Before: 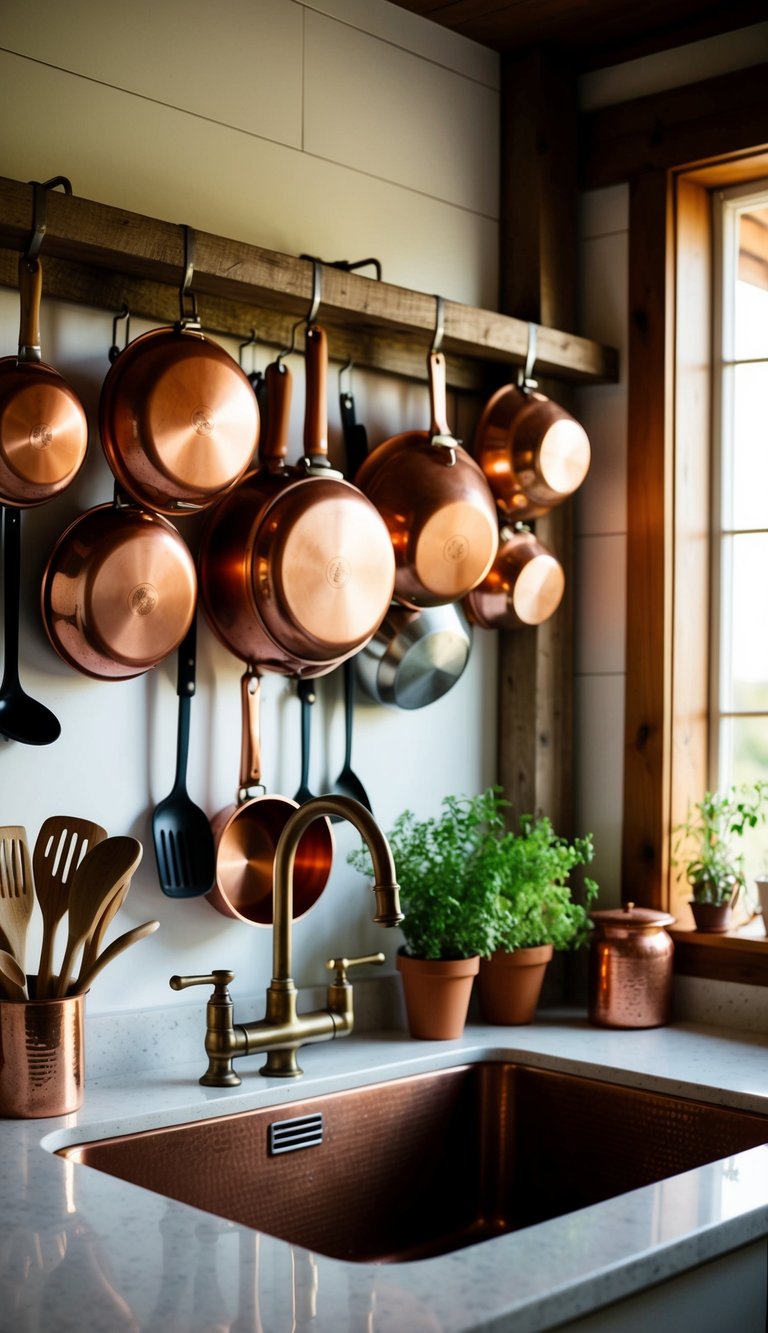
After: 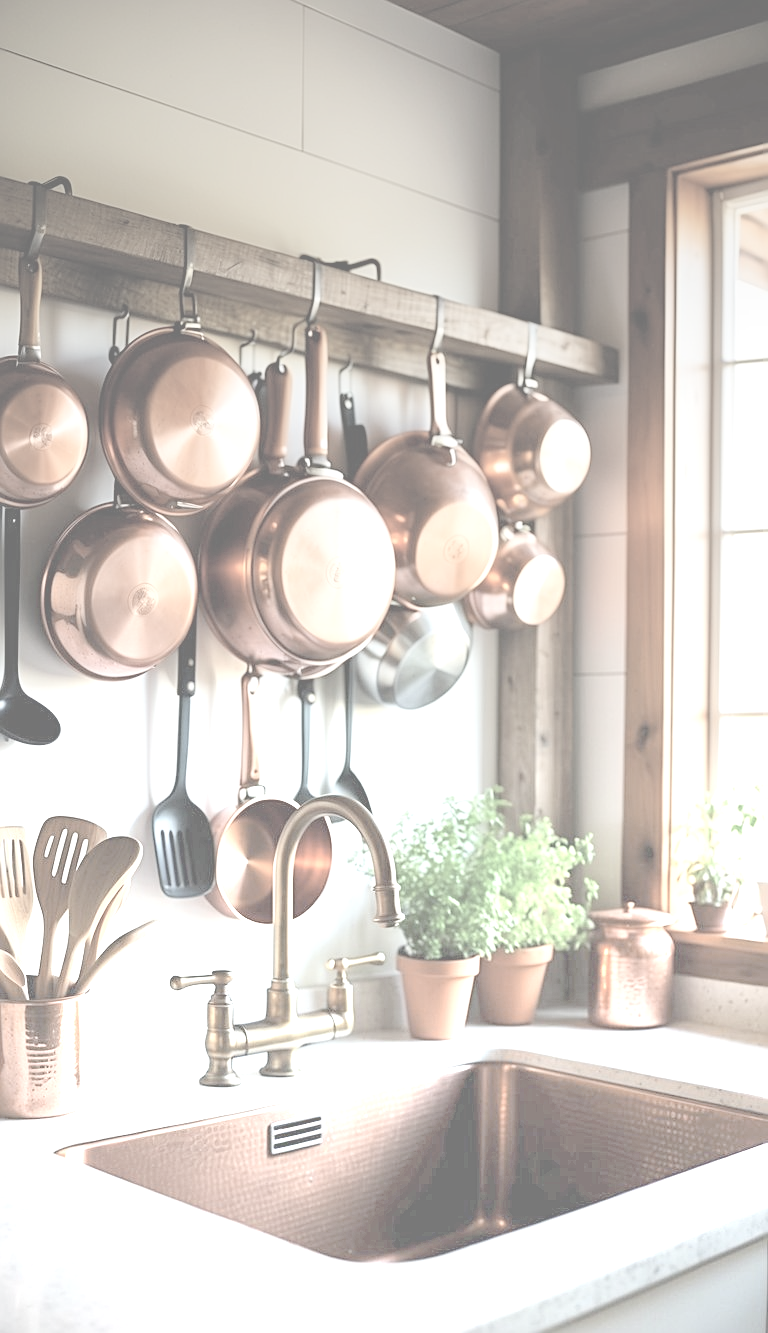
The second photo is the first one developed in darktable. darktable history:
contrast brightness saturation: contrast -0.32, brightness 0.75, saturation -0.78
sharpen: on, module defaults
graduated density: density -3.9 EV
exposure: black level correction 0, exposure 0.7 EV, compensate exposure bias true, compensate highlight preservation false
